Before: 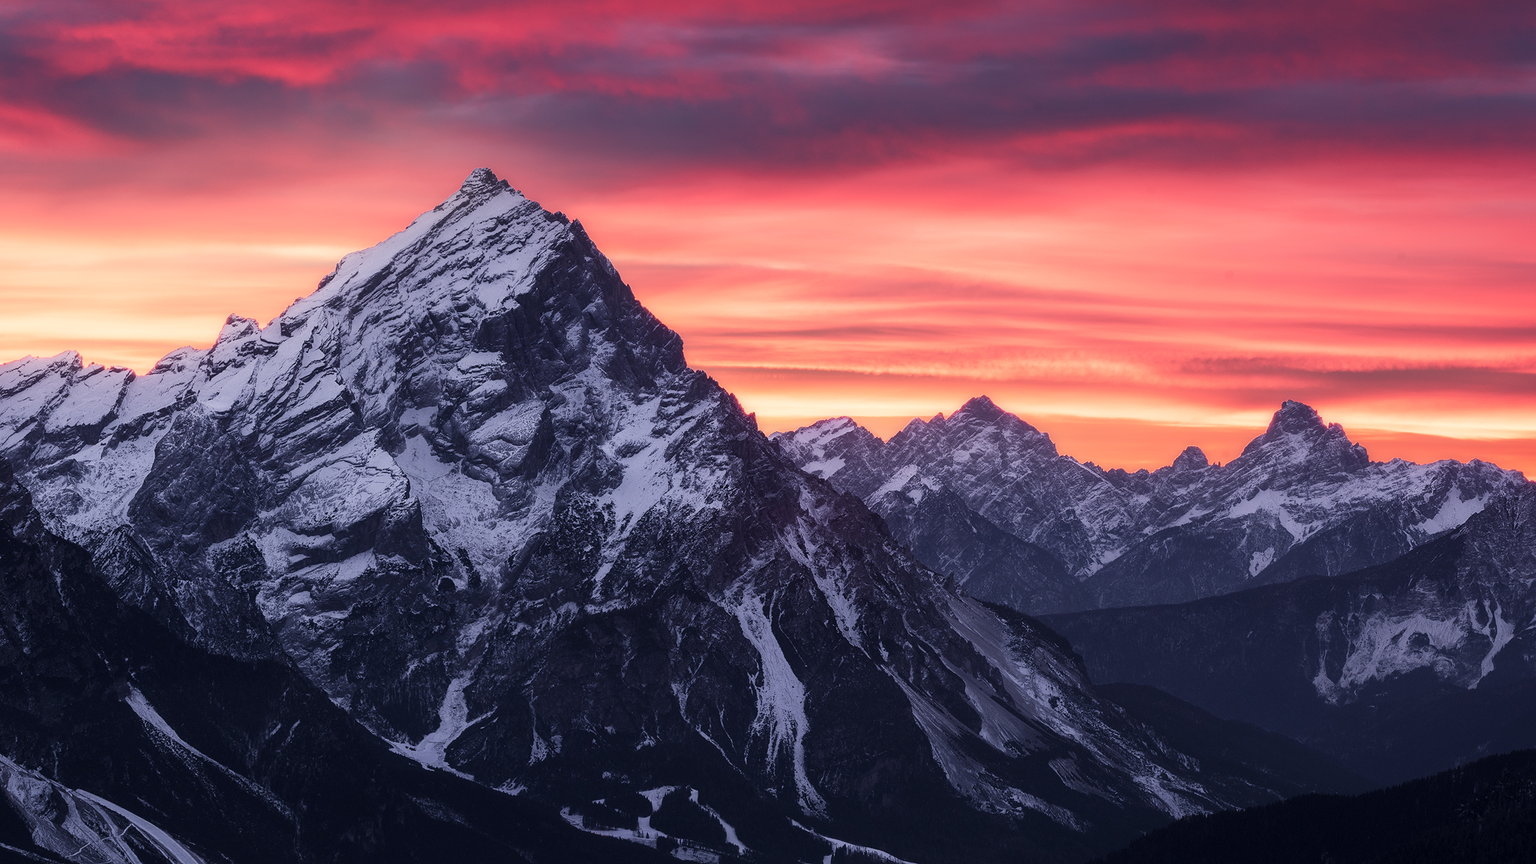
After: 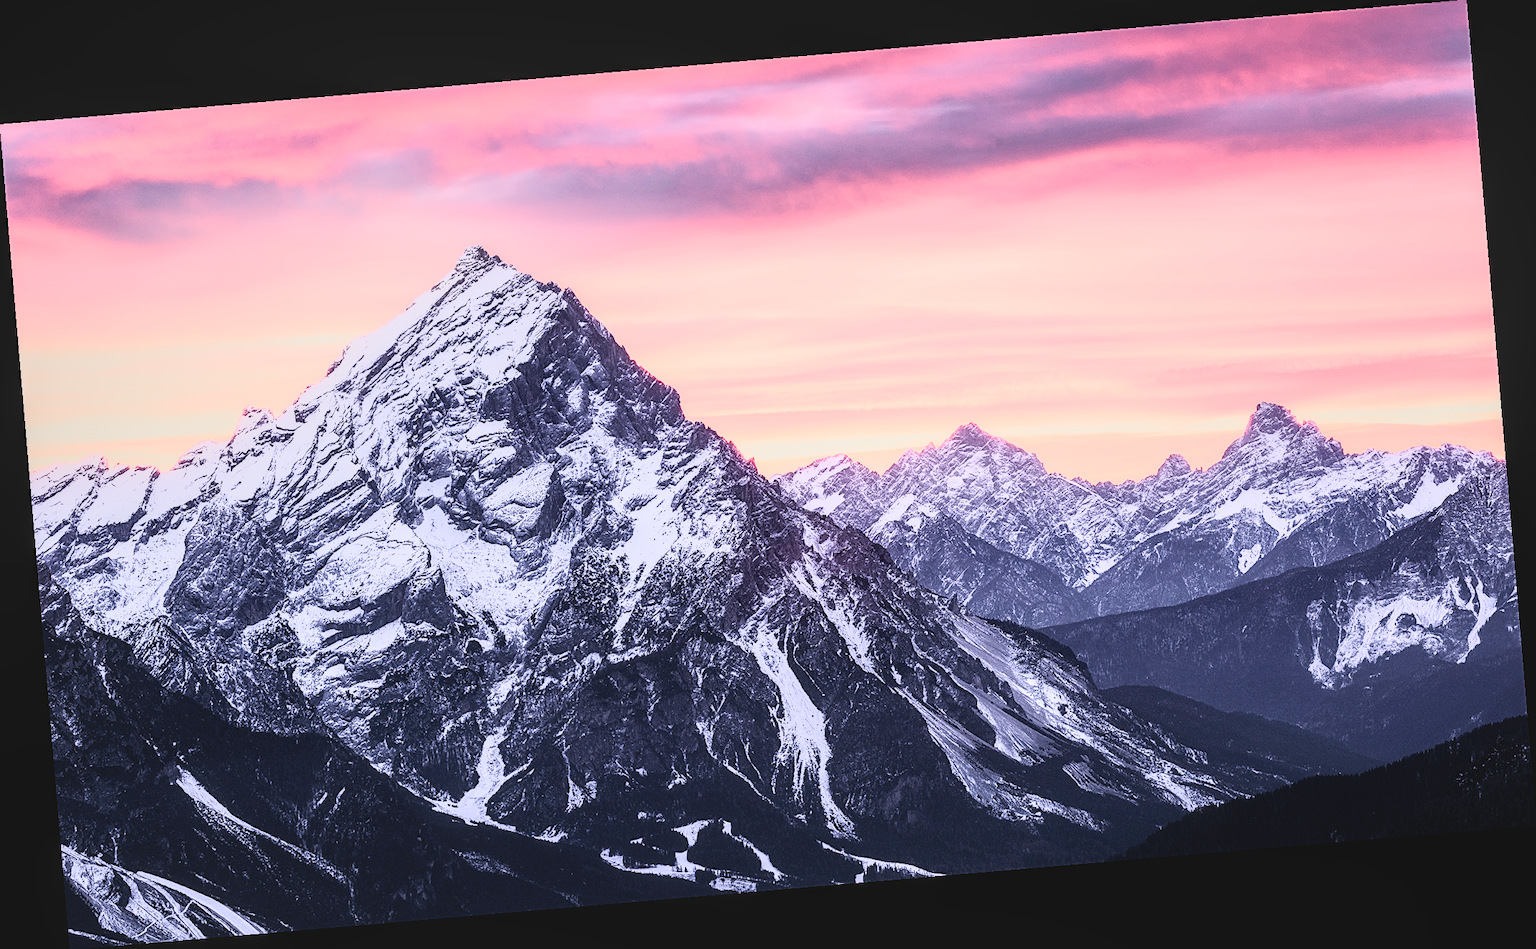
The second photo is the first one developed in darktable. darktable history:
contrast brightness saturation: contrast 0.14
color balance rgb: shadows lift › luminance -10%, shadows lift › chroma 1%, shadows lift › hue 113°, power › luminance -15%, highlights gain › chroma 0.2%, highlights gain › hue 333°, global offset › luminance 0.5%, perceptual saturation grading › global saturation 20%, perceptual saturation grading › highlights -50%, perceptual saturation grading › shadows 25%, contrast -10%
exposure: black level correction 0.001, exposure 1.646 EV, compensate exposure bias true, compensate highlight preservation false
rotate and perspective: rotation -4.86°, automatic cropping off
tone curve: curves: ch0 [(0, 0.052) (0.207, 0.35) (0.392, 0.592) (0.54, 0.803) (0.725, 0.922) (0.99, 0.974)], color space Lab, independent channels, preserve colors none
filmic rgb: black relative exposure -7.32 EV, white relative exposure 5.09 EV, hardness 3.2
sharpen: on, module defaults
local contrast: on, module defaults
